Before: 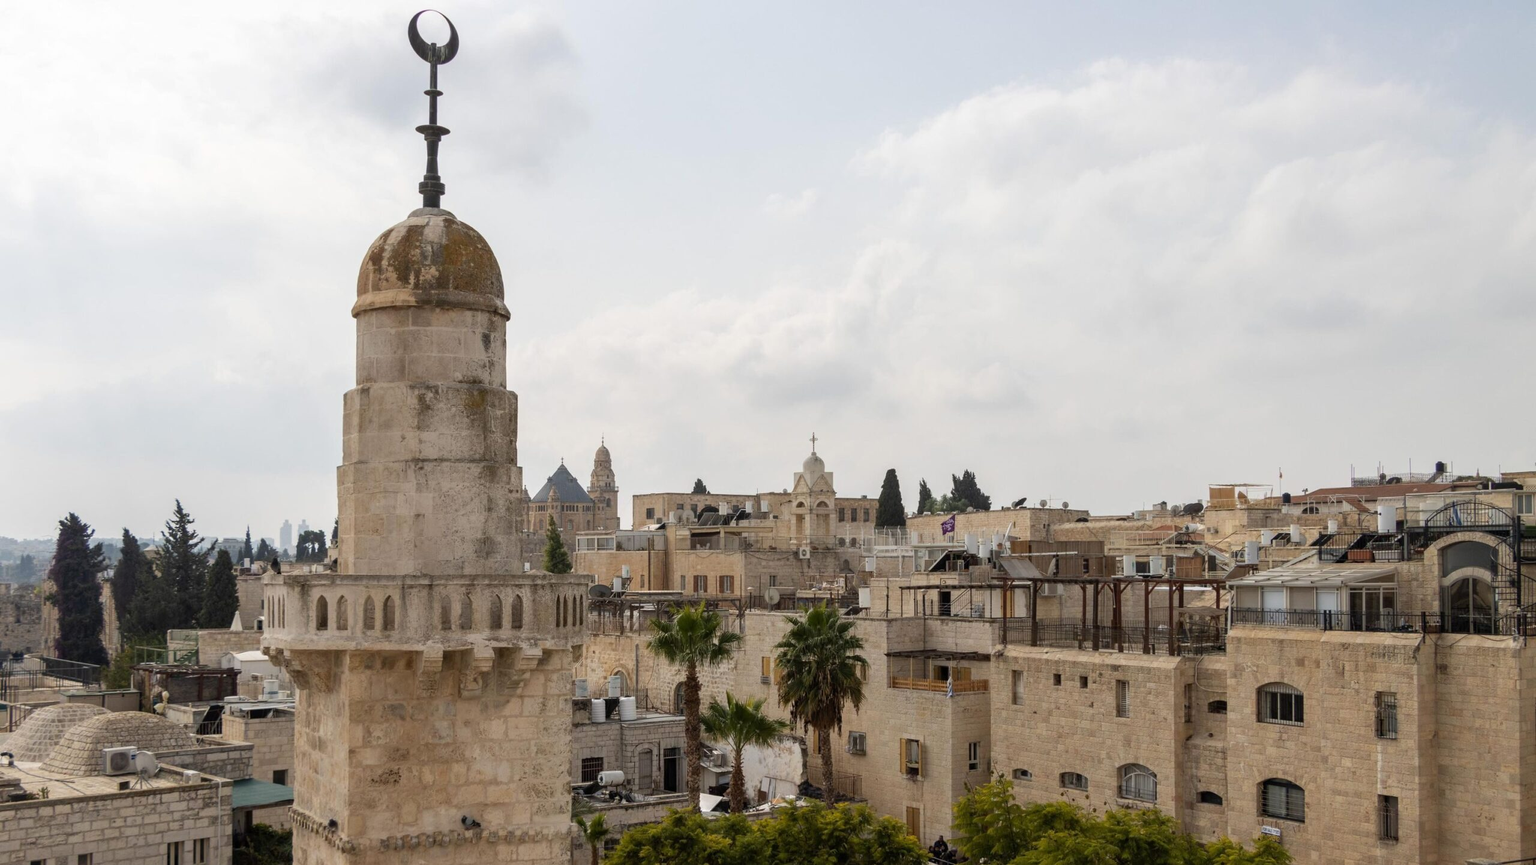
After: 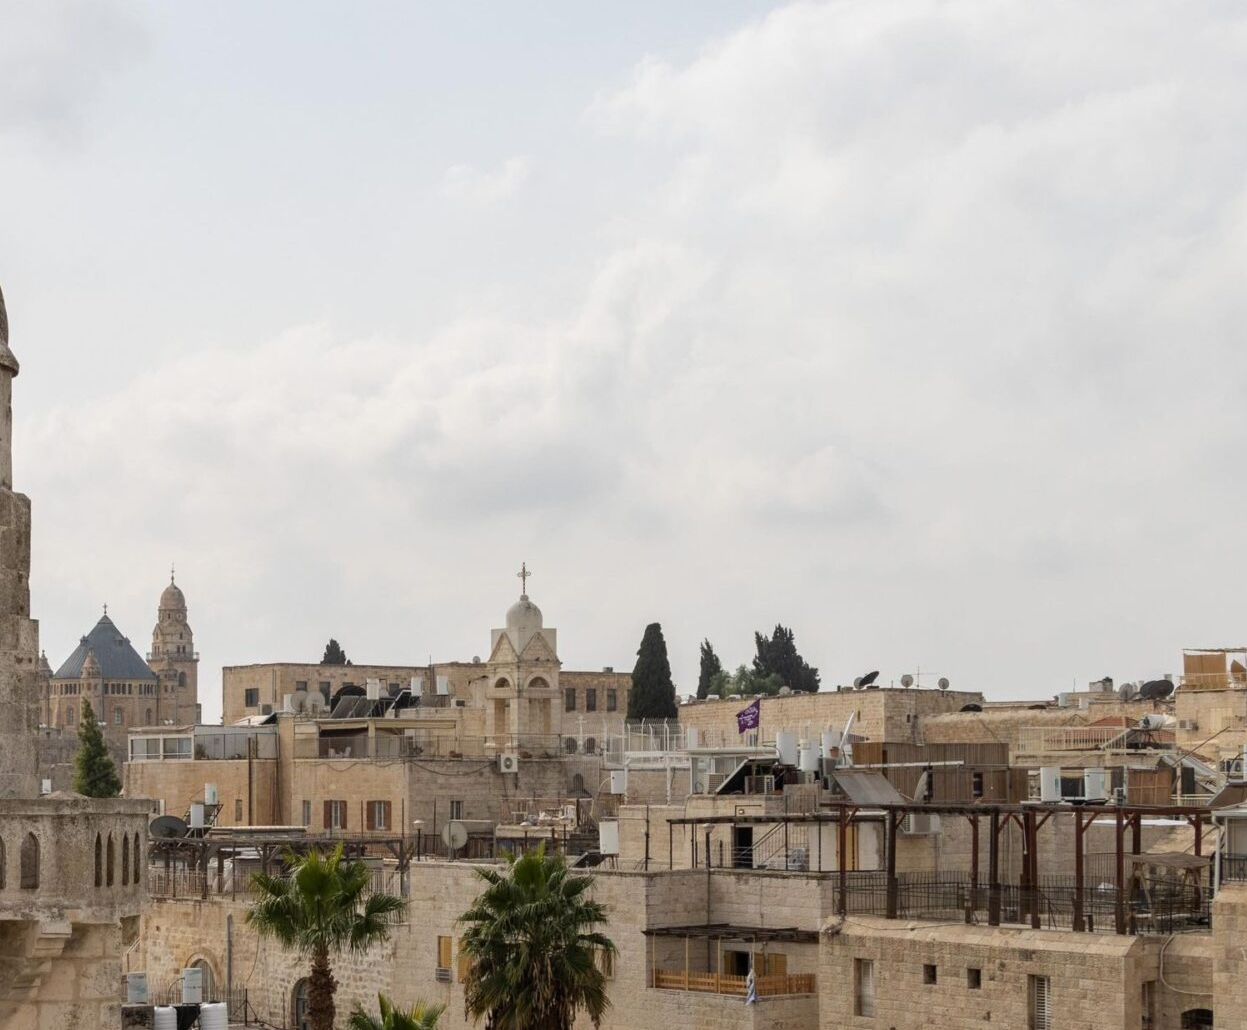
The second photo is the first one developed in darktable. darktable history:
crop: left 32.538%, top 10.99%, right 18.743%, bottom 17.469%
